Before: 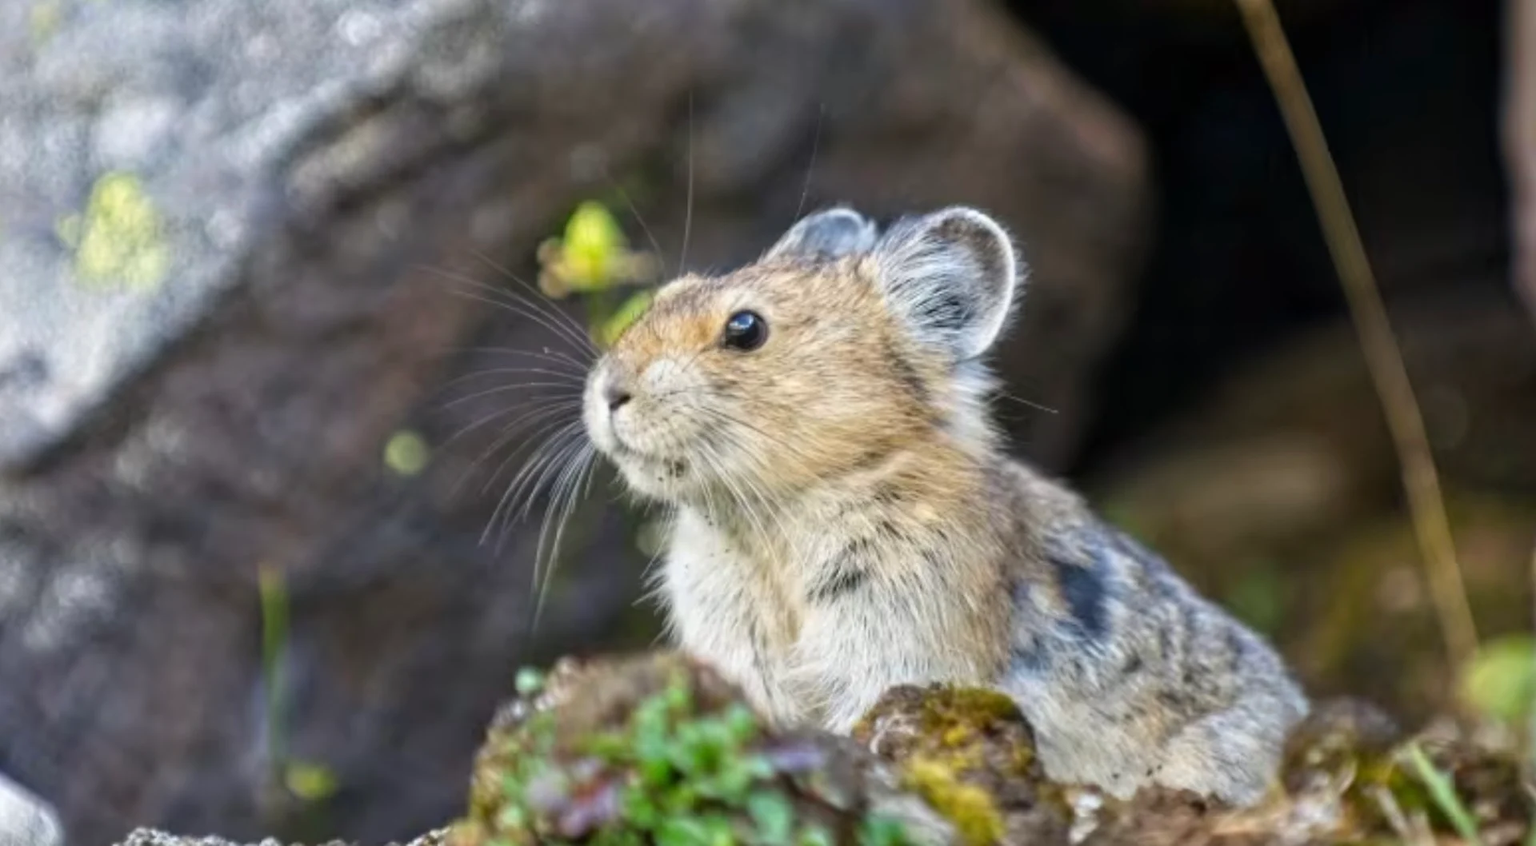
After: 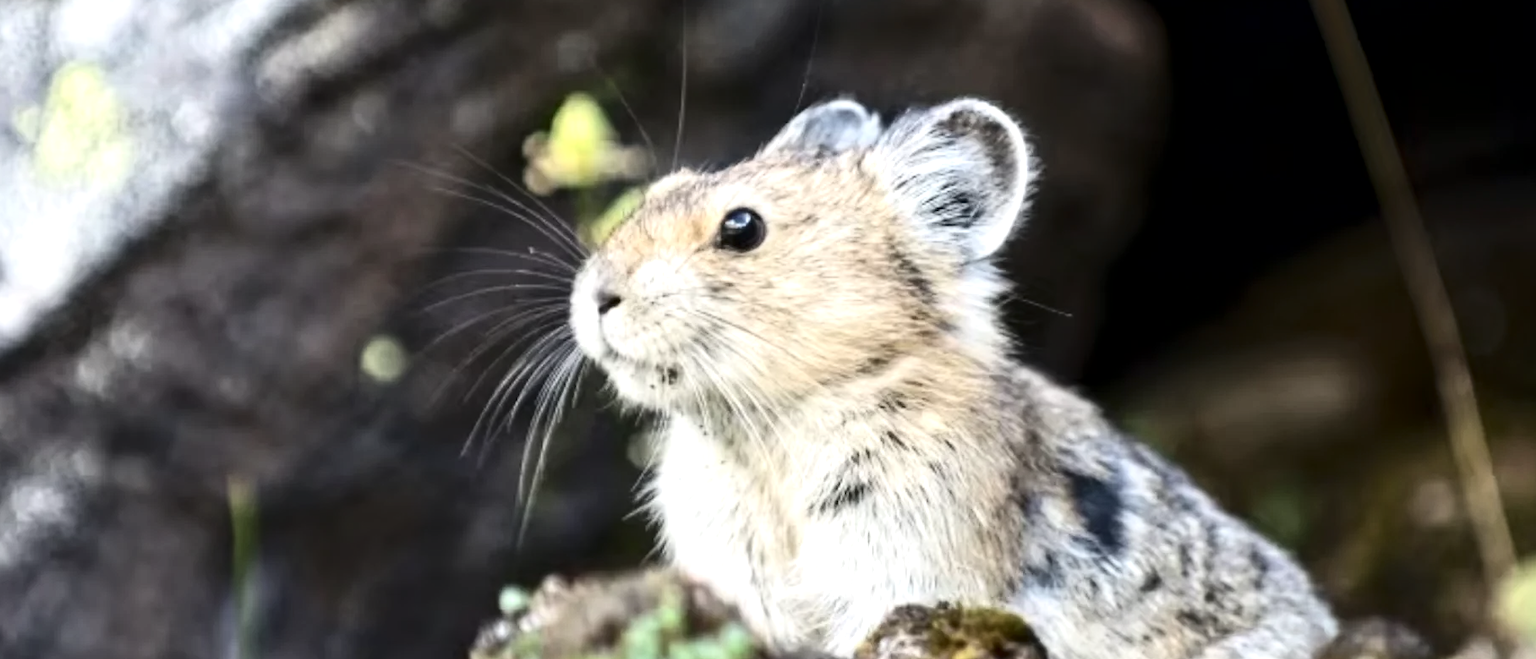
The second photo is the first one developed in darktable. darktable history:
exposure: exposure 0.203 EV, compensate highlight preservation false
tone equalizer: -8 EV -0.421 EV, -7 EV -0.406 EV, -6 EV -0.297 EV, -5 EV -0.239 EV, -3 EV 0.244 EV, -2 EV 0.352 EV, -1 EV 0.393 EV, +0 EV 0.441 EV, mask exposure compensation -0.484 EV
crop and rotate: left 2.863%, top 13.495%, right 2.488%, bottom 12.774%
tone curve: curves: ch0 [(0, 0) (0.003, 0) (0.011, 0) (0.025, 0) (0.044, 0.006) (0.069, 0.024) (0.1, 0.038) (0.136, 0.052) (0.177, 0.08) (0.224, 0.112) (0.277, 0.145) (0.335, 0.206) (0.399, 0.284) (0.468, 0.372) (0.543, 0.477) (0.623, 0.593) (0.709, 0.717) (0.801, 0.815) (0.898, 0.92) (1, 1)], color space Lab, independent channels, preserve colors none
contrast brightness saturation: contrast 0.096, saturation -0.364
